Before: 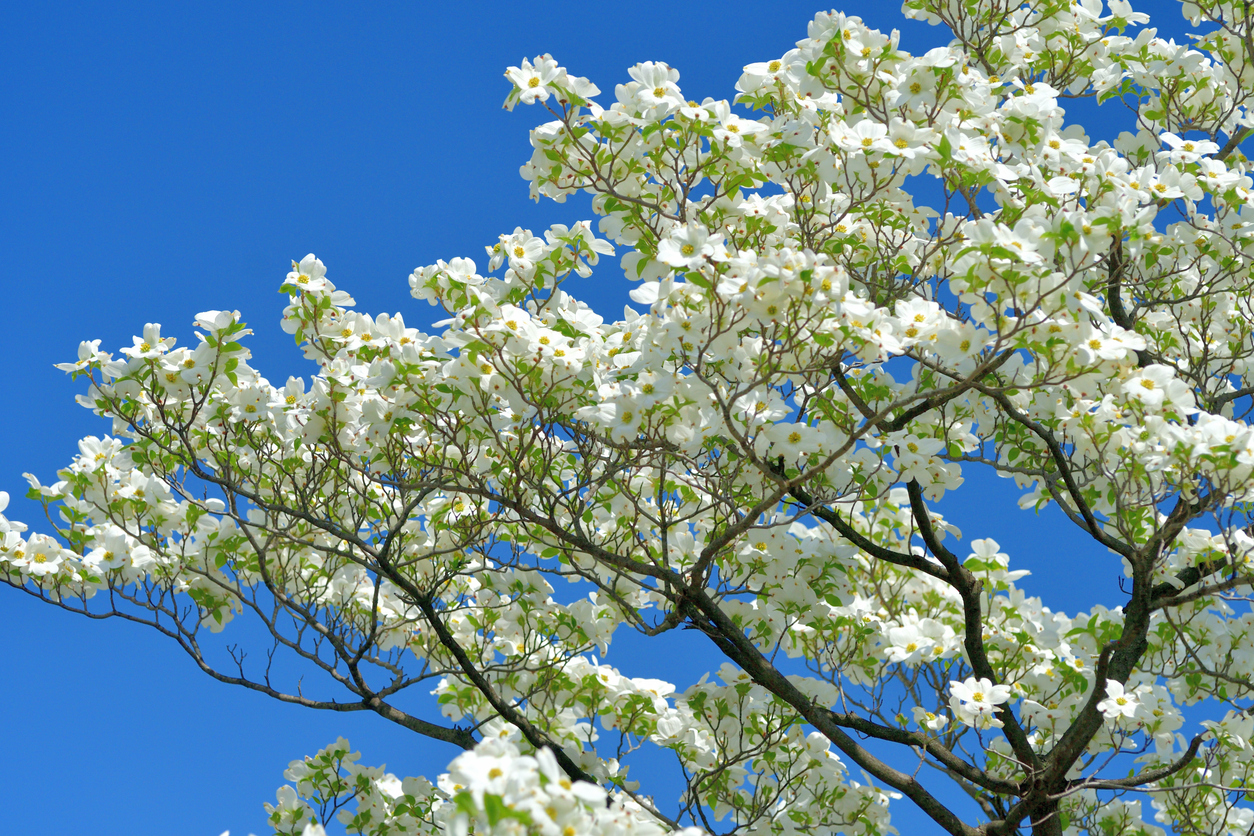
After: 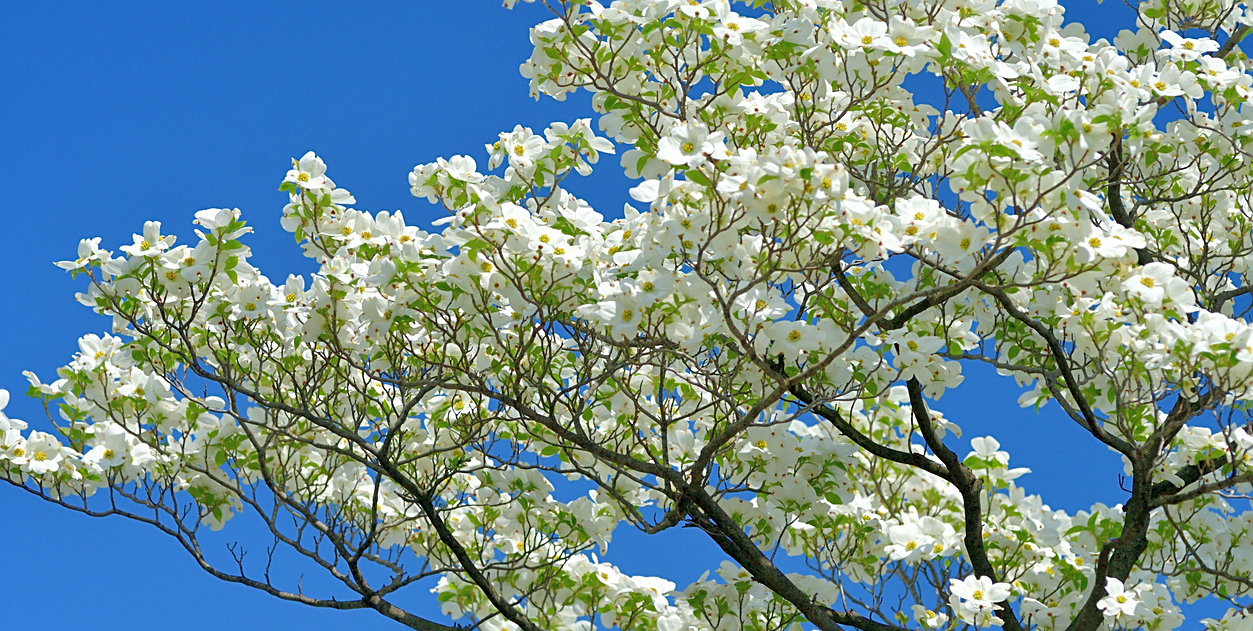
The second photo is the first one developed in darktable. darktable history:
sharpen: on, module defaults
crop and rotate: top 12.268%, bottom 12.239%
